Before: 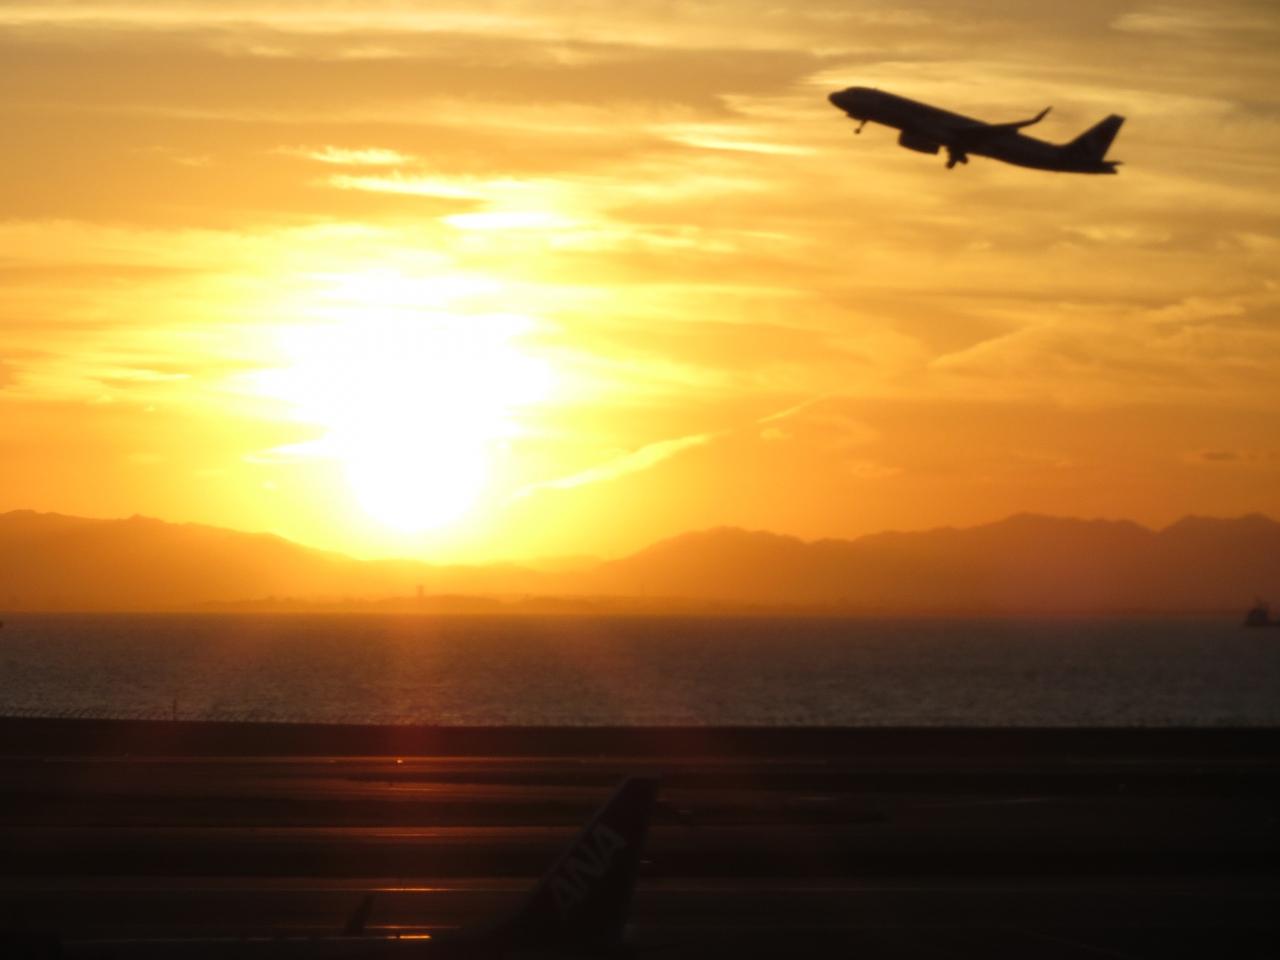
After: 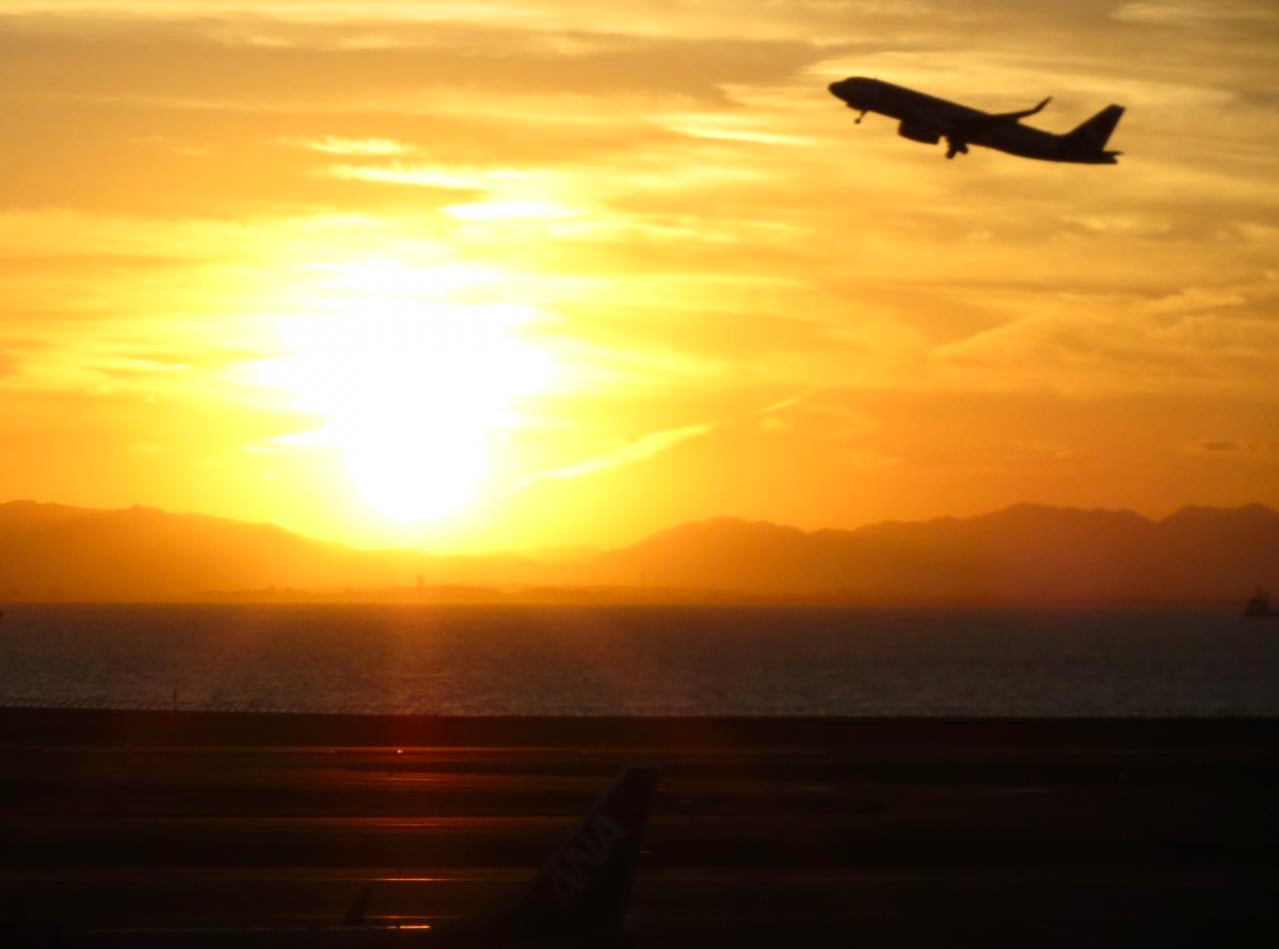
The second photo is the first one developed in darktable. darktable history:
crop: top 1.091%, right 0.012%
contrast brightness saturation: contrast 0.147, brightness -0.009, saturation 0.097
